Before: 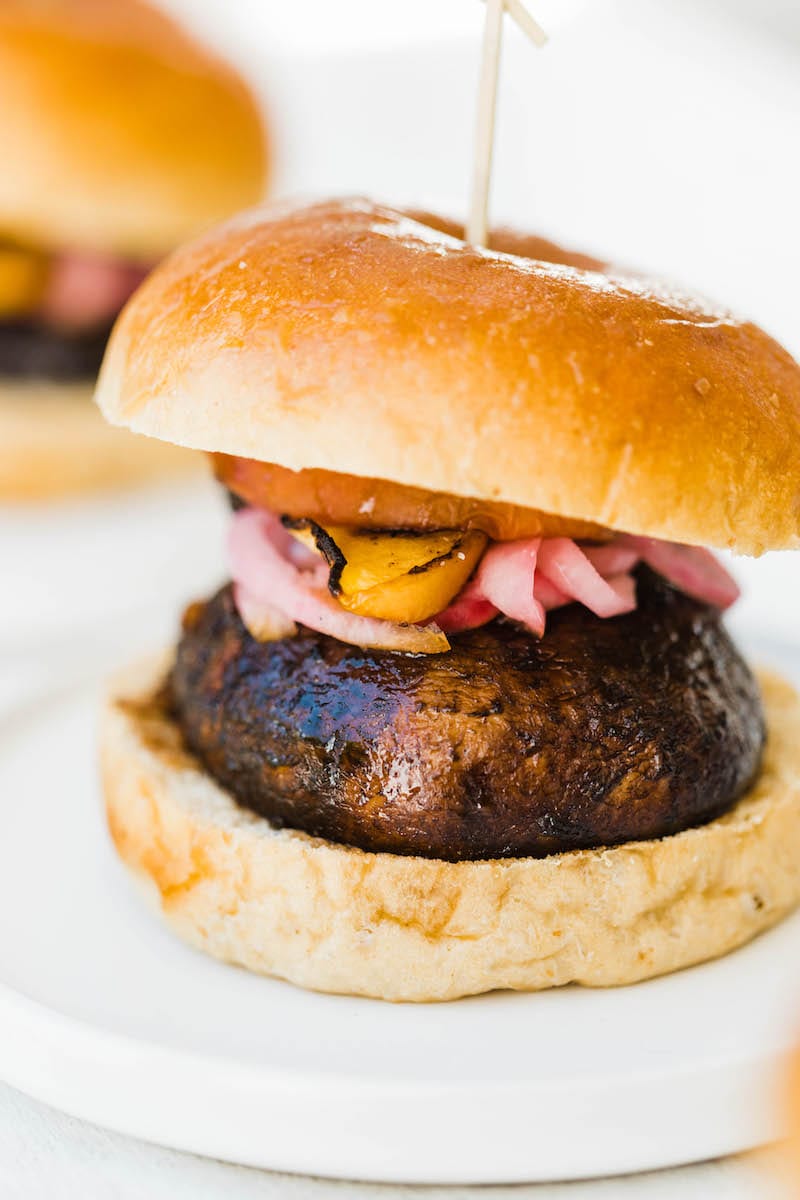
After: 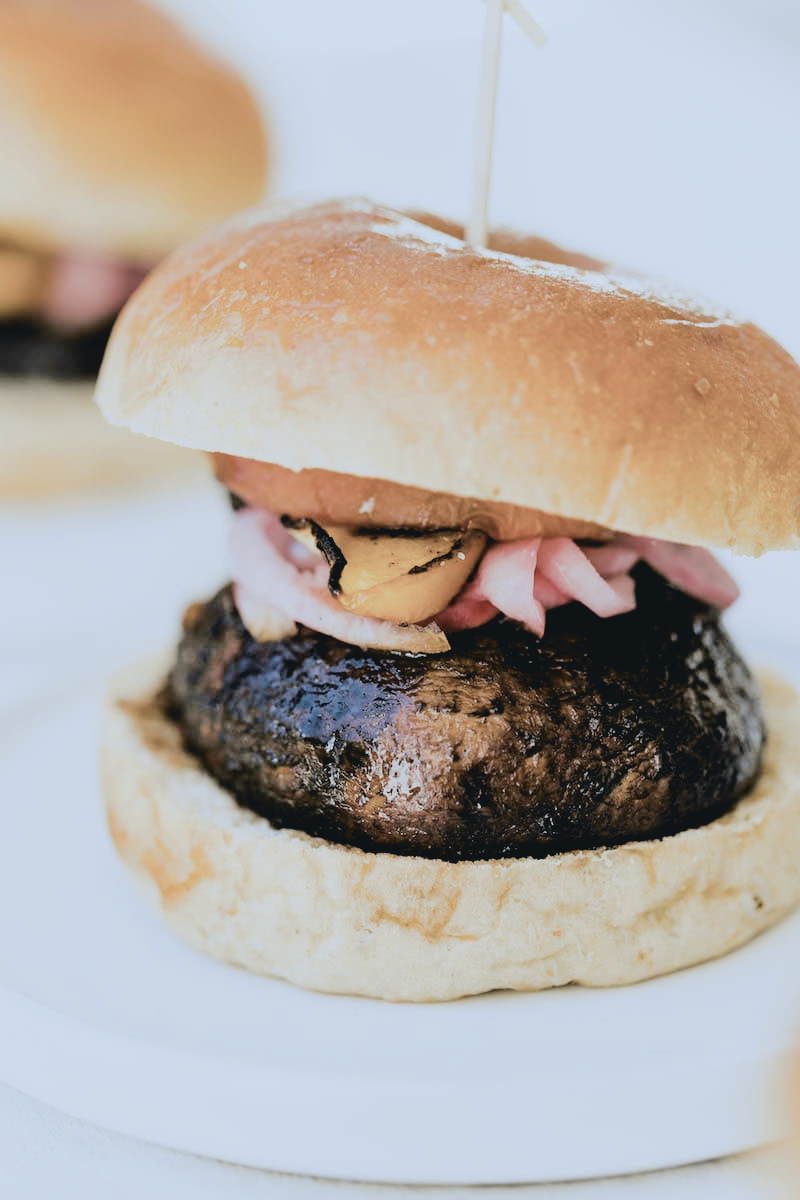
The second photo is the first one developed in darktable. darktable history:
filmic rgb: black relative exposure -4.38 EV, white relative exposure 4.56 EV, hardness 2.37, contrast 1.05
color correction: highlights a* -0.772, highlights b* -8.92
contrast brightness saturation: contrast -0.05, saturation -0.41
tone curve: curves: ch0 [(0, 0.039) (0.104, 0.103) (0.273, 0.267) (0.448, 0.487) (0.704, 0.761) (0.886, 0.922) (0.994, 0.971)]; ch1 [(0, 0) (0.335, 0.298) (0.446, 0.413) (0.485, 0.487) (0.515, 0.503) (0.566, 0.563) (0.641, 0.655) (1, 1)]; ch2 [(0, 0) (0.314, 0.301) (0.421, 0.411) (0.502, 0.494) (0.528, 0.54) (0.557, 0.559) (0.612, 0.62) (0.722, 0.686) (1, 1)], color space Lab, independent channels, preserve colors none
